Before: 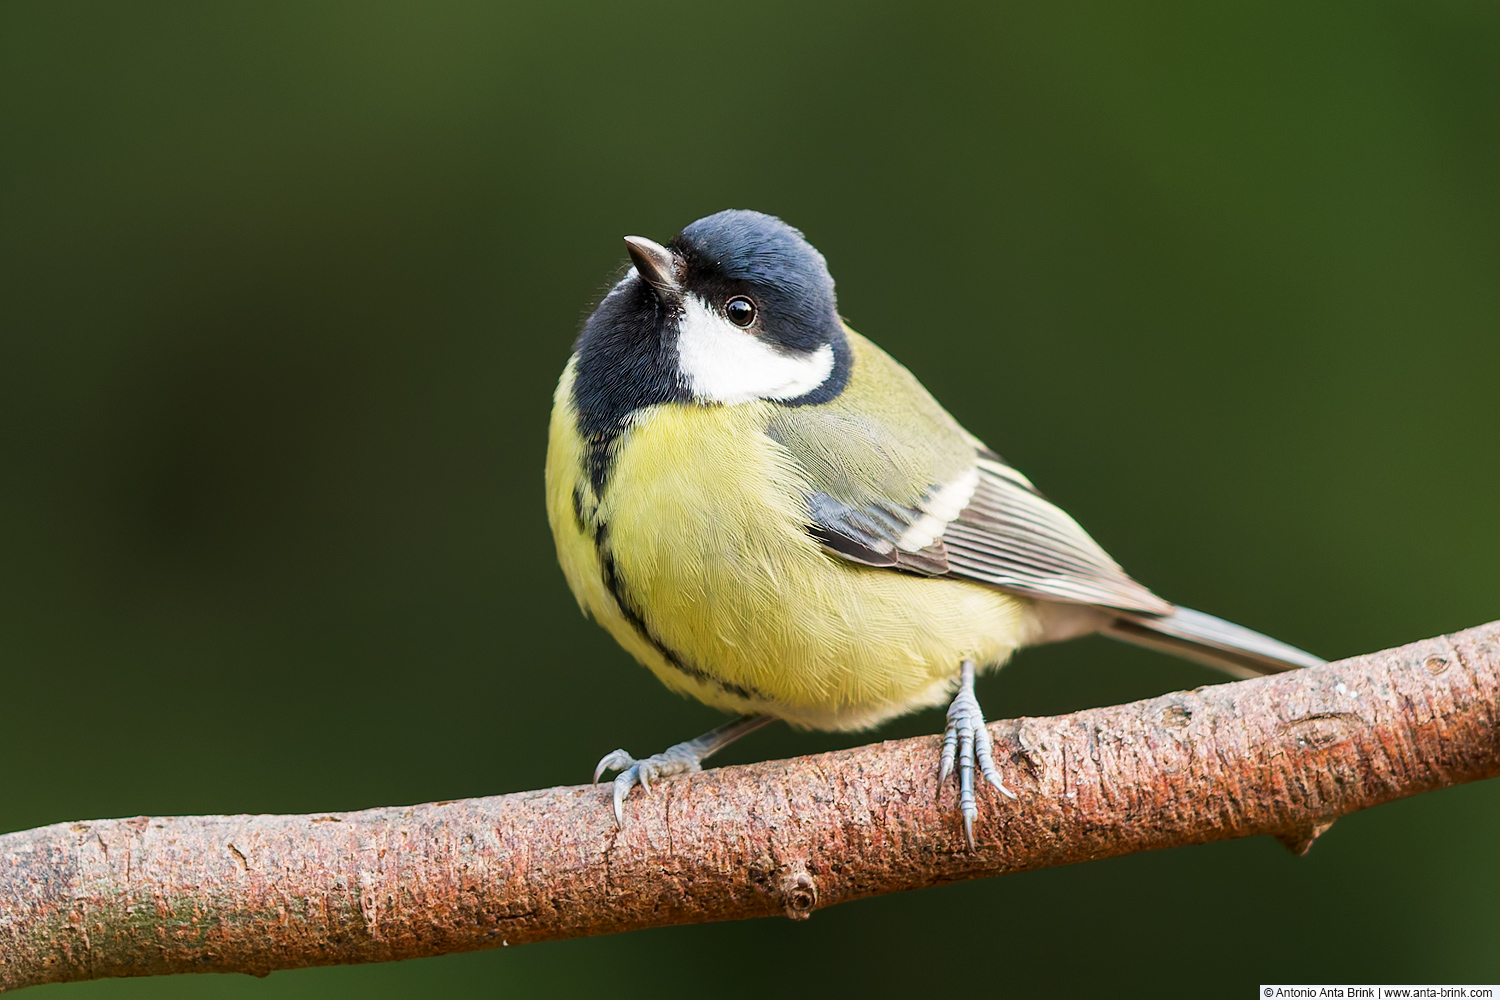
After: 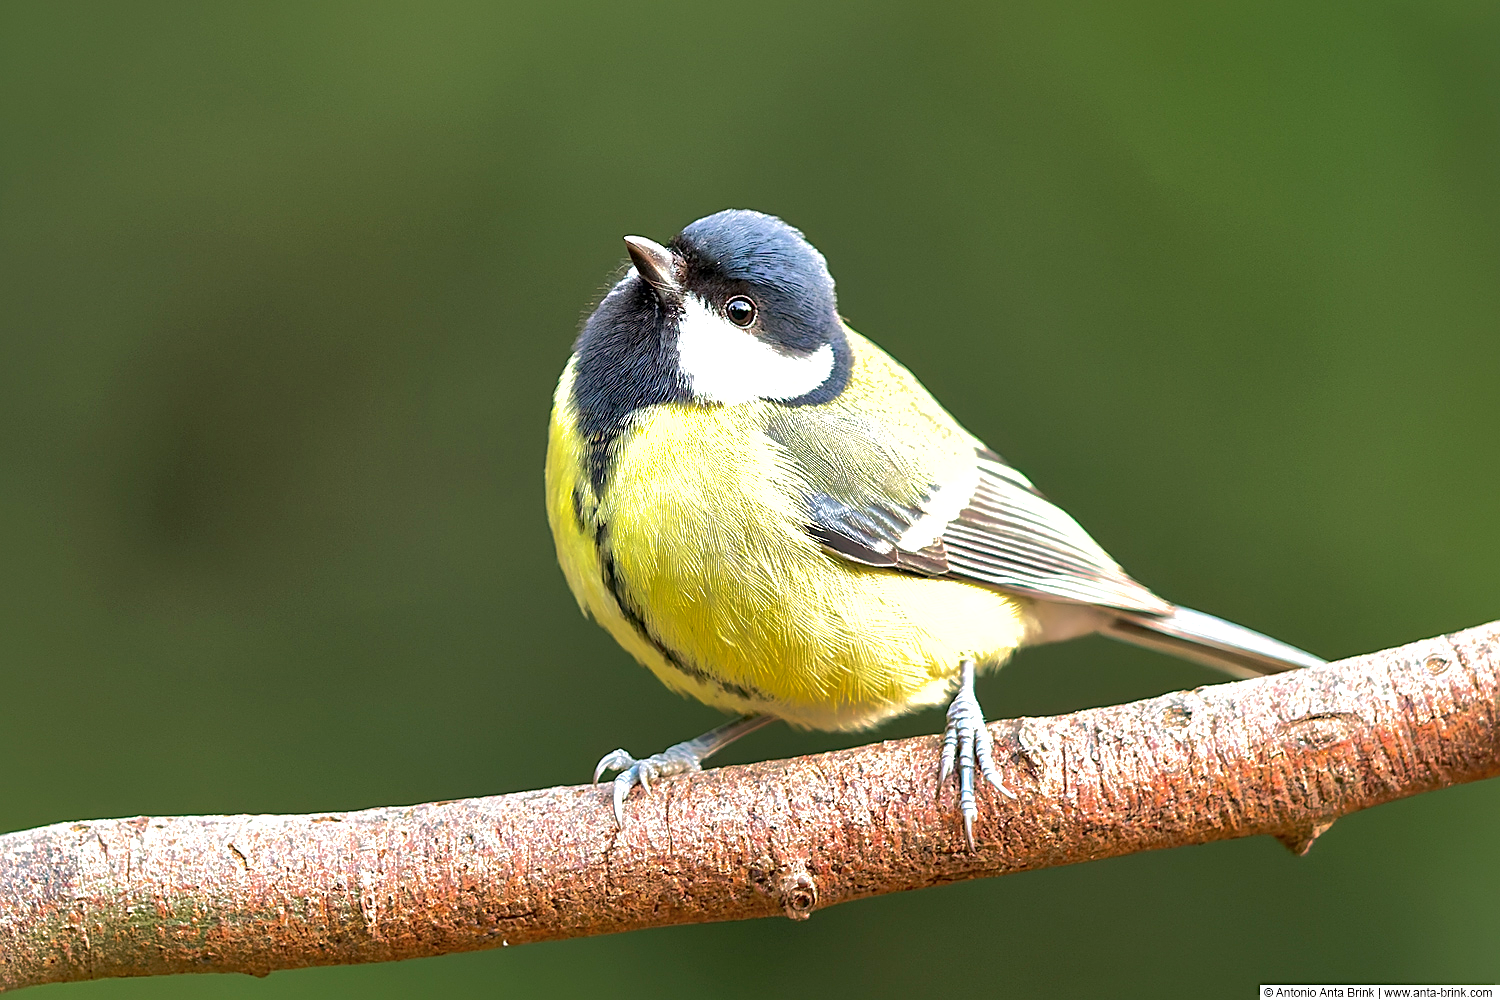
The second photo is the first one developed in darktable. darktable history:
local contrast: mode bilateral grid, contrast 21, coarseness 50, detail 128%, midtone range 0.2
shadows and highlights: shadows 59.29, highlights -60.06
sharpen: on, module defaults
exposure: exposure 0.752 EV, compensate exposure bias true, compensate highlight preservation false
